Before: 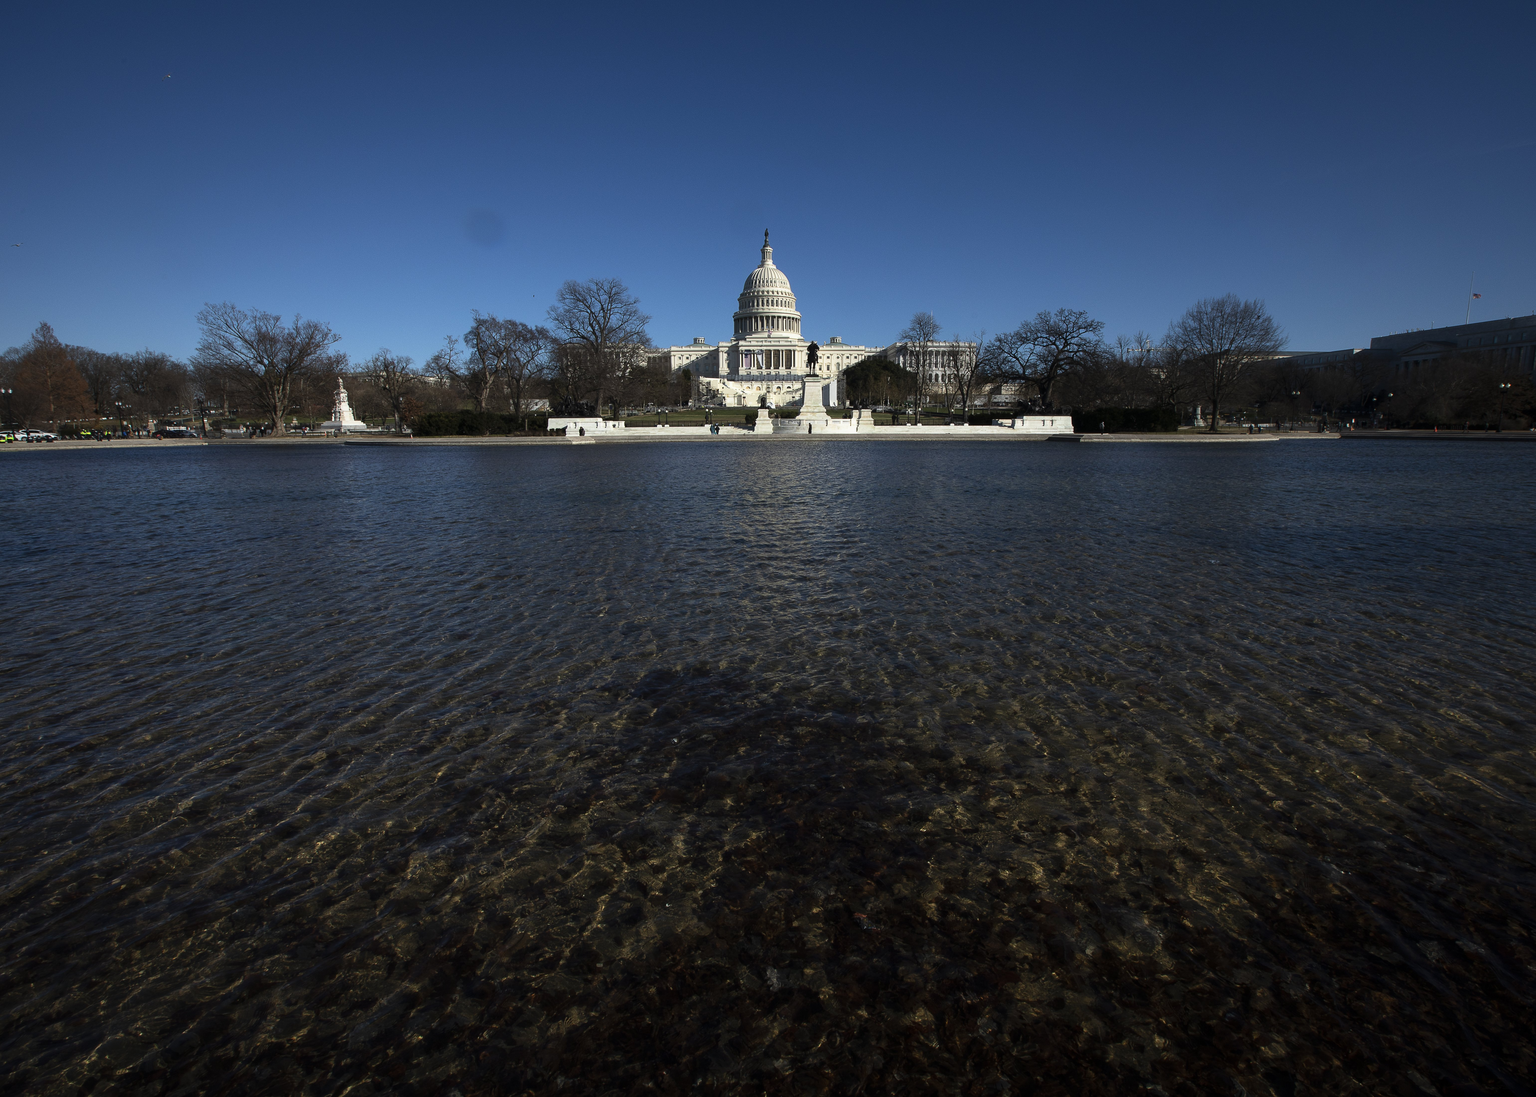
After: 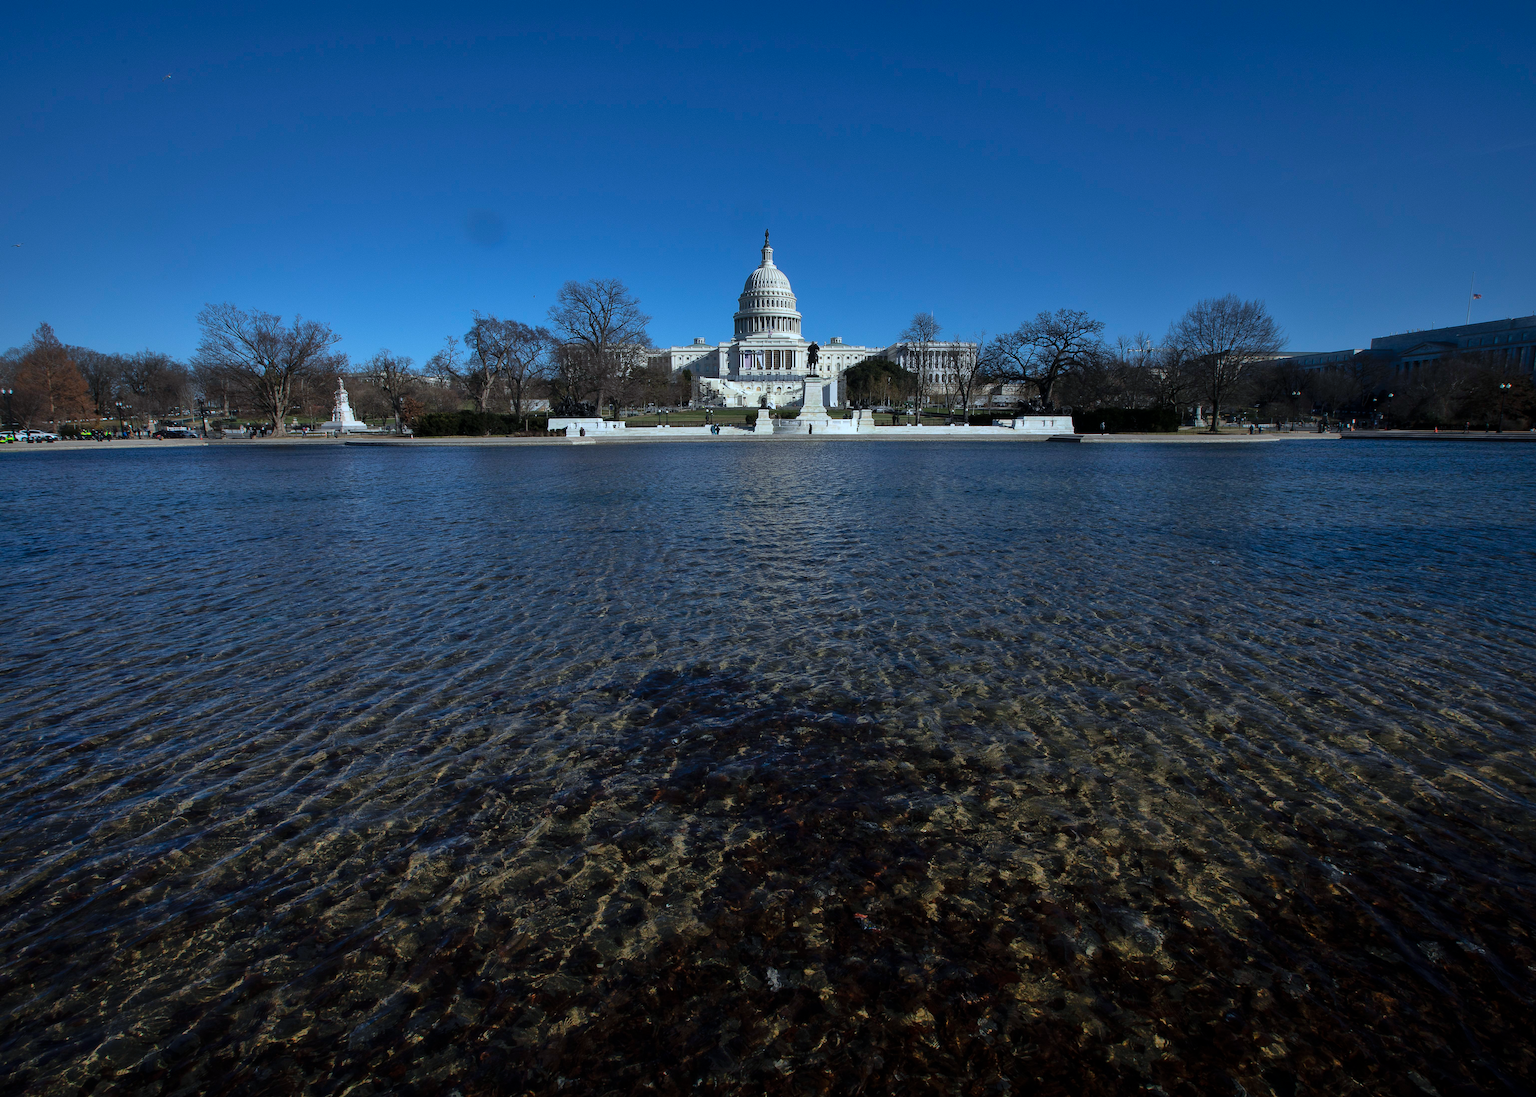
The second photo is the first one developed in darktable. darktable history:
white balance: red 0.931, blue 1.11
shadows and highlights: on, module defaults
